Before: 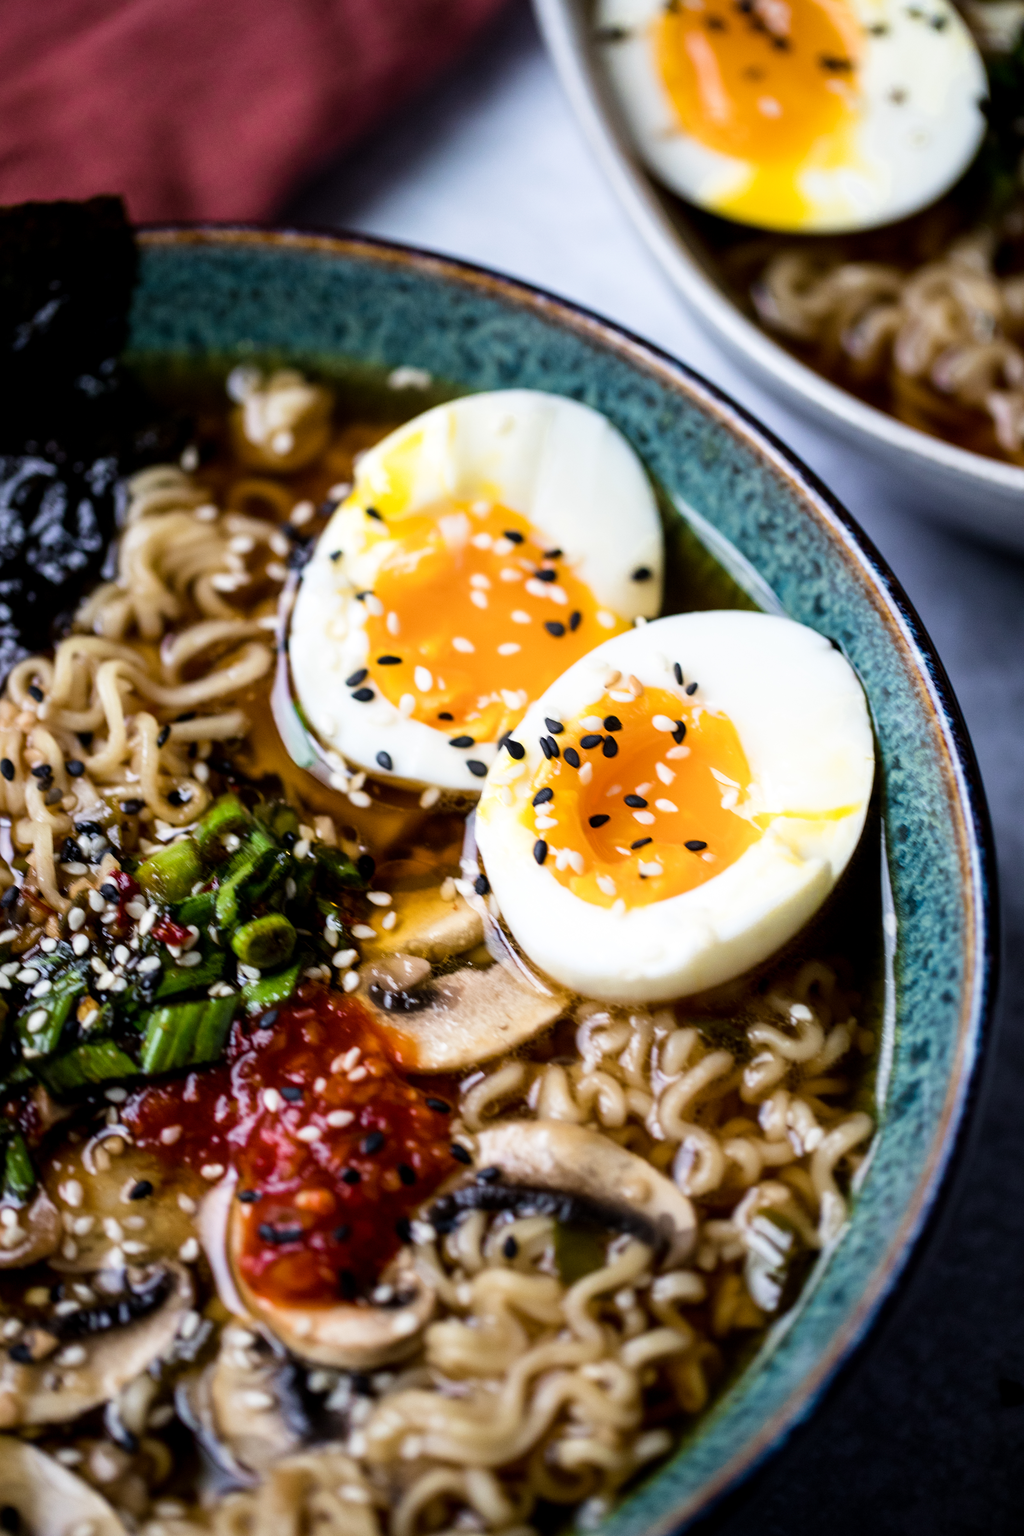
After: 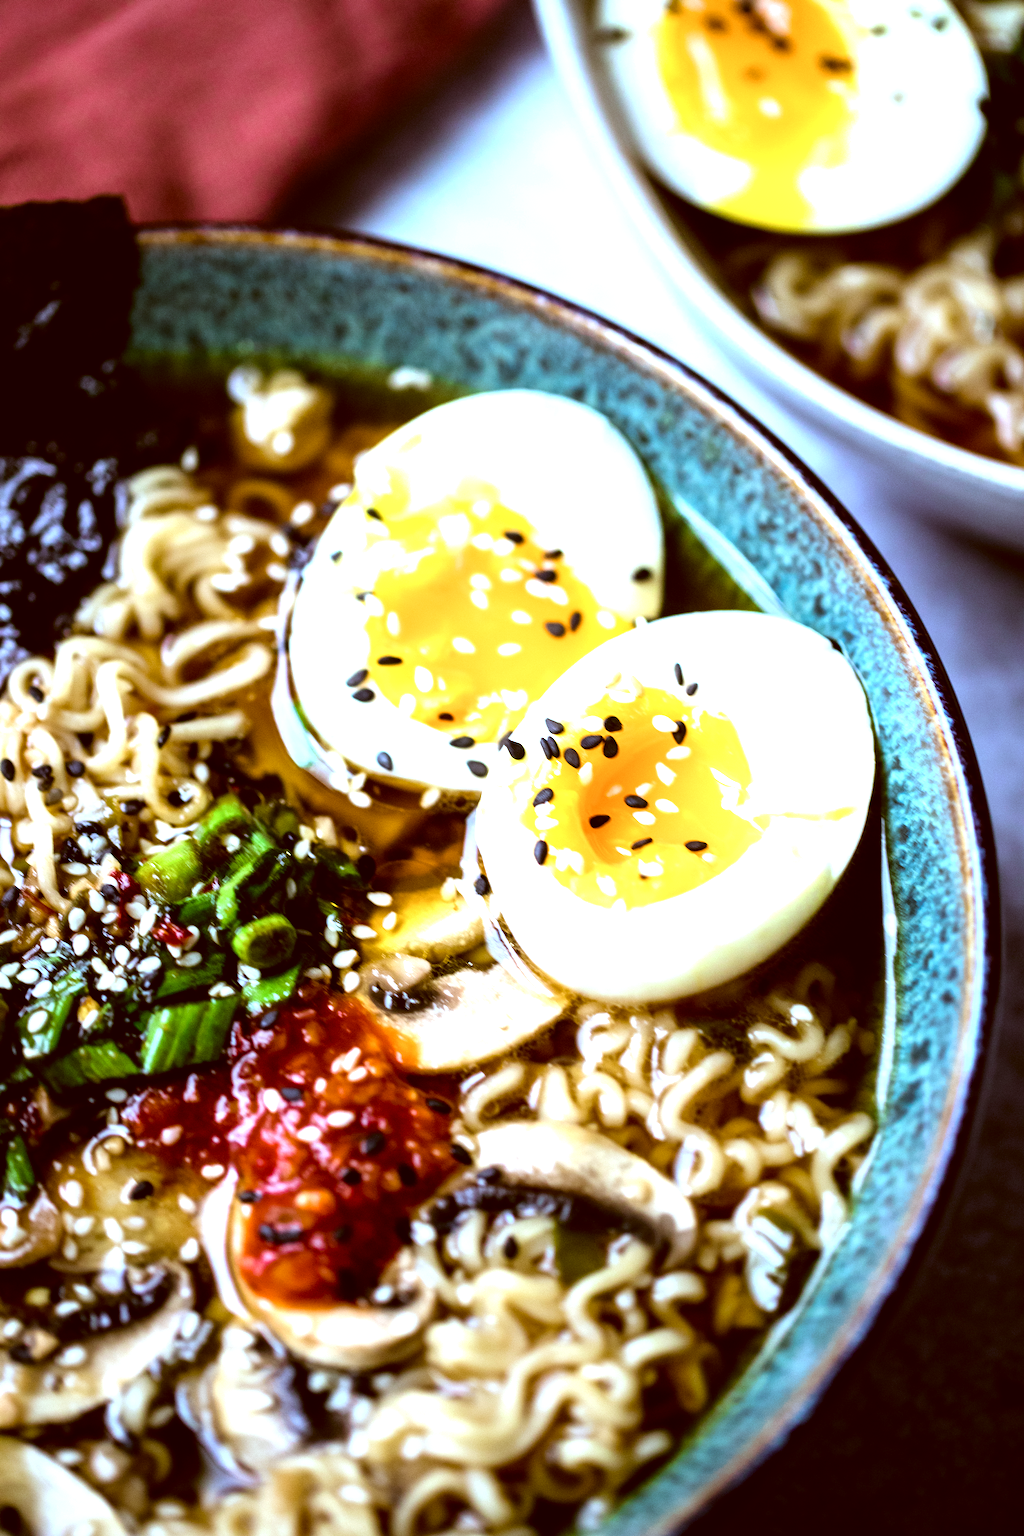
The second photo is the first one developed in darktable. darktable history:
exposure: black level correction 0, exposure 0.697 EV, compensate highlight preservation false
color correction: highlights a* -5.51, highlights b* 9.8, shadows a* 9.36, shadows b* 24.87
tone equalizer: -8 EV -0.422 EV, -7 EV -0.394 EV, -6 EV -0.306 EV, -5 EV -0.189 EV, -3 EV 0.232 EV, -2 EV 0.321 EV, -1 EV 0.392 EV, +0 EV 0.404 EV, mask exposure compensation -0.498 EV
color calibration: illuminant custom, x 0.391, y 0.392, temperature 3866.95 K
